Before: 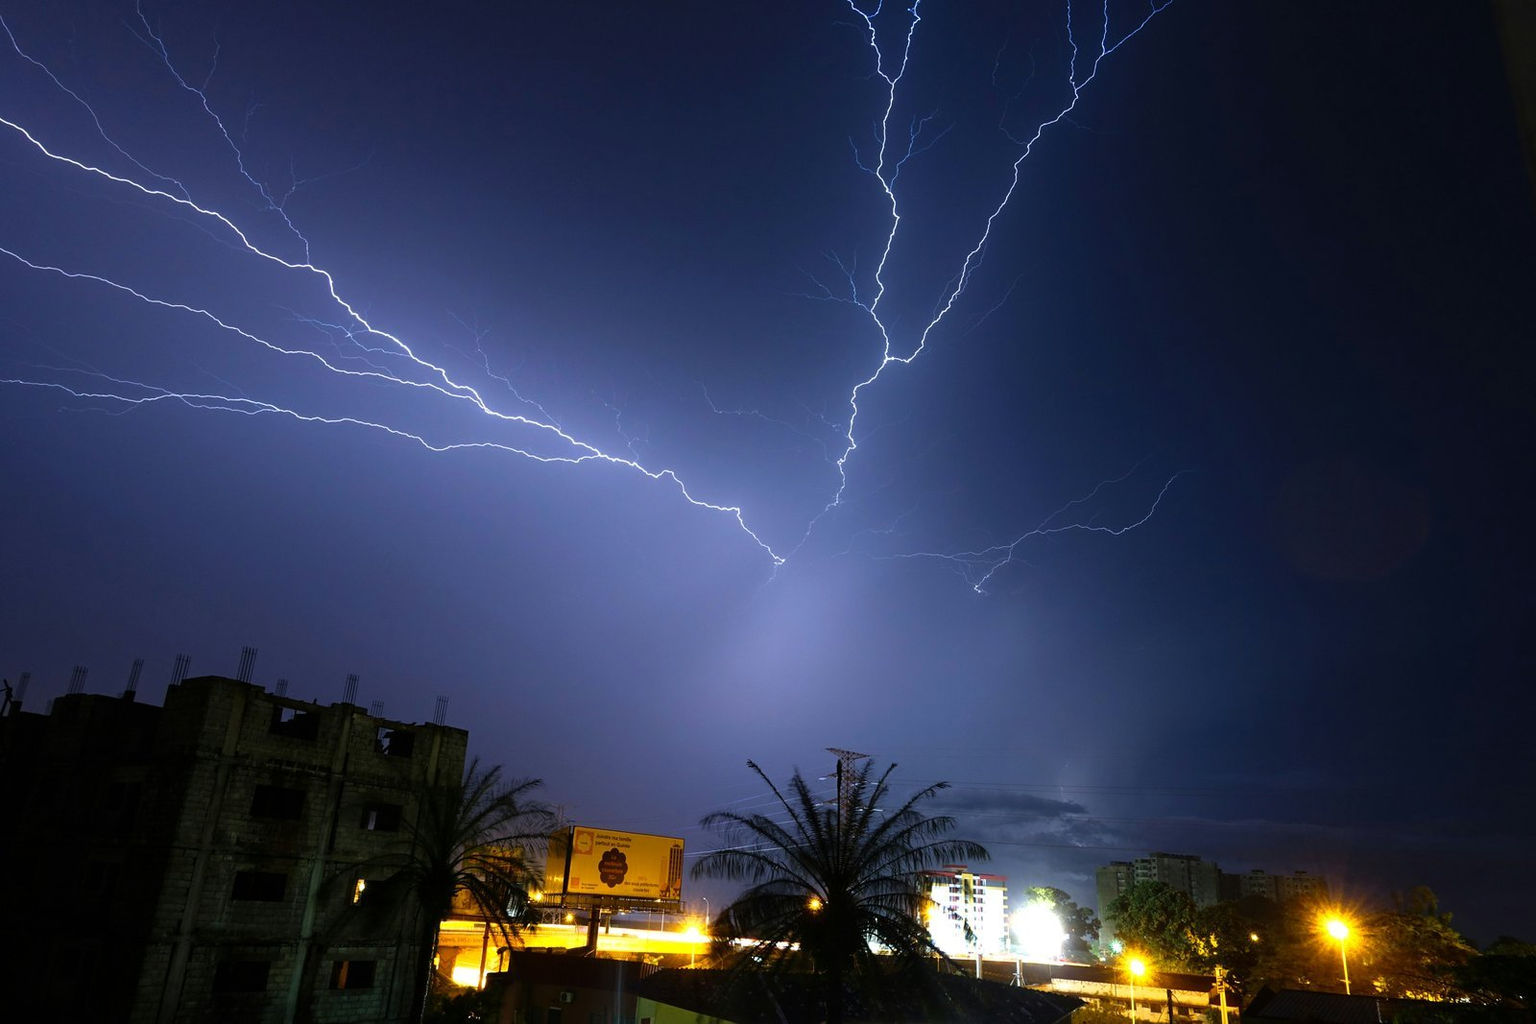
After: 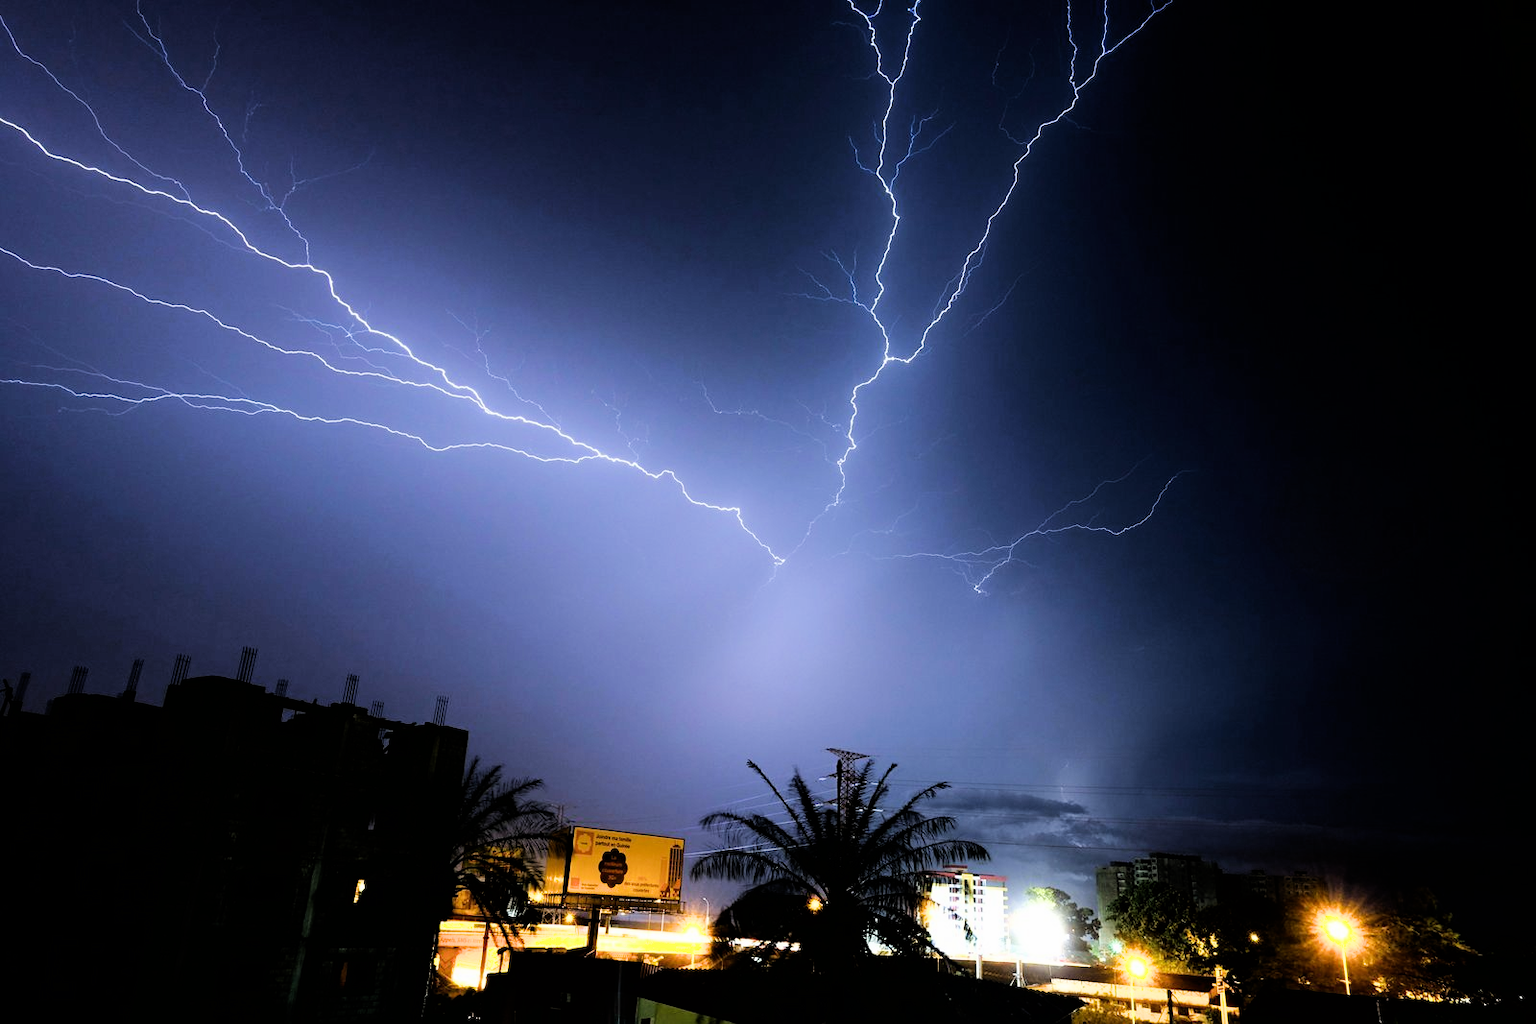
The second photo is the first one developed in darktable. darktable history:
exposure: black level correction 0.001, exposure 0.499 EV, compensate highlight preservation false
tone equalizer: -8 EV -0.782 EV, -7 EV -0.677 EV, -6 EV -0.606 EV, -5 EV -0.419 EV, -3 EV 0.379 EV, -2 EV 0.6 EV, -1 EV 0.692 EV, +0 EV 0.724 EV, edges refinement/feathering 500, mask exposure compensation -1.57 EV, preserve details no
filmic rgb: black relative exposure -5.07 EV, white relative exposure 3.96 EV, threshold 3.01 EV, hardness 2.89, contrast 1.095, enable highlight reconstruction true
